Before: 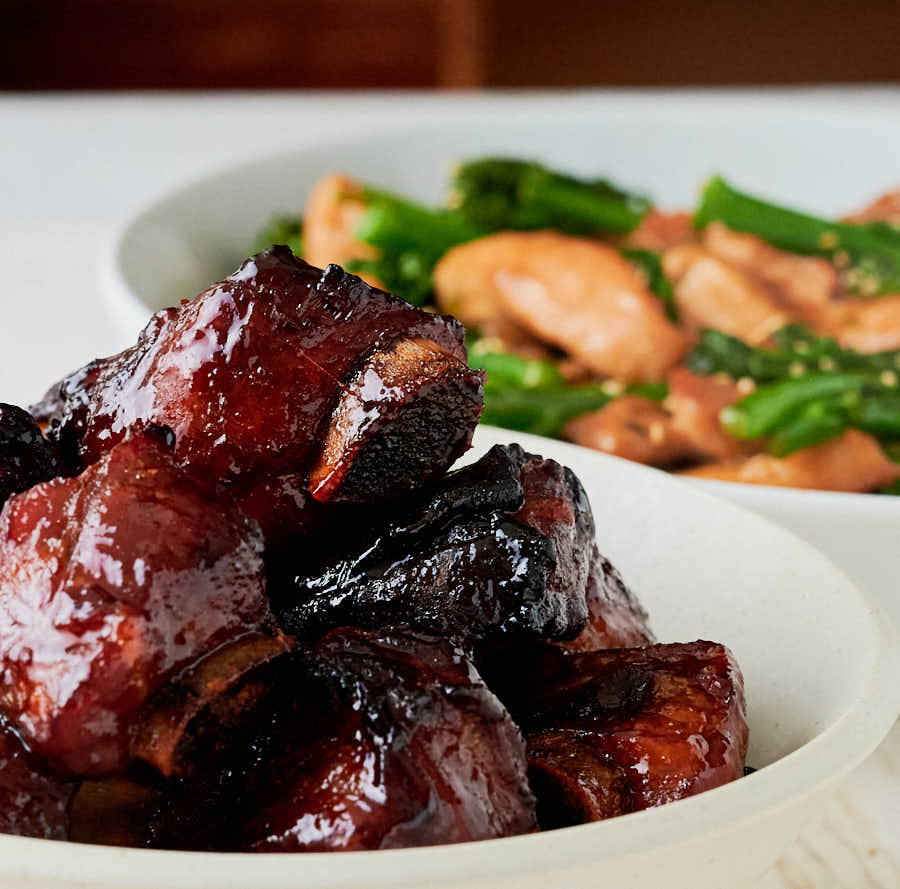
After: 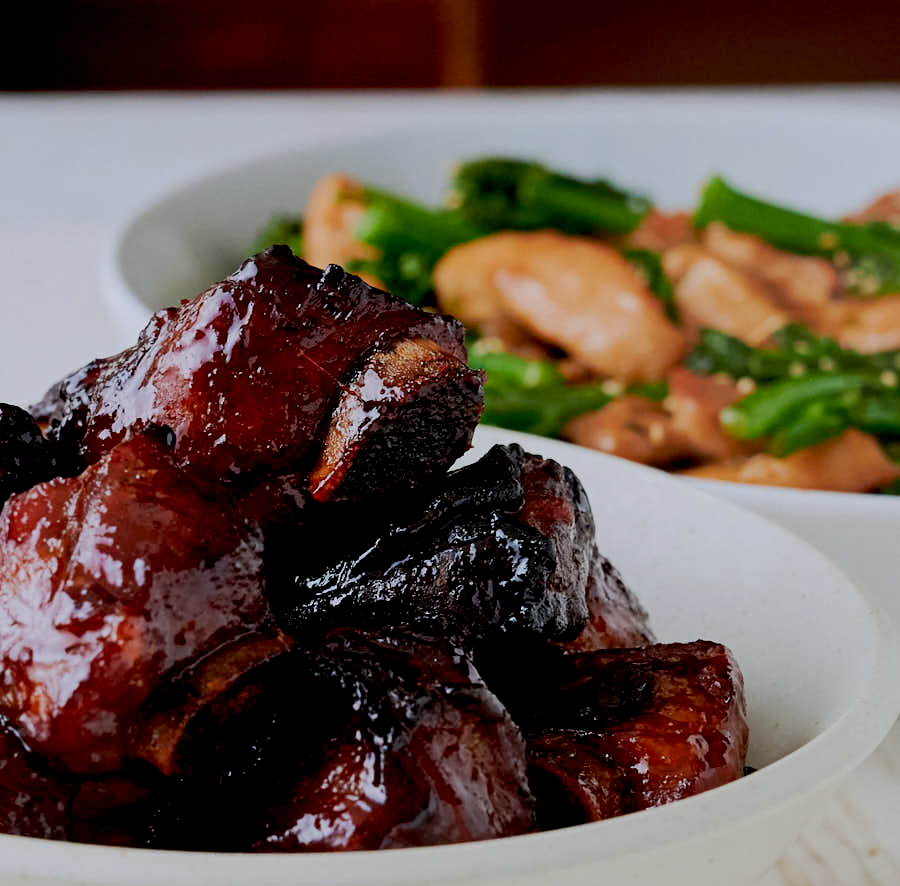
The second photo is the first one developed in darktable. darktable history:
white balance: red 0.984, blue 1.059
exposure: black level correction 0.011, exposure -0.478 EV, compensate highlight preservation false
crop: top 0.05%, bottom 0.098%
